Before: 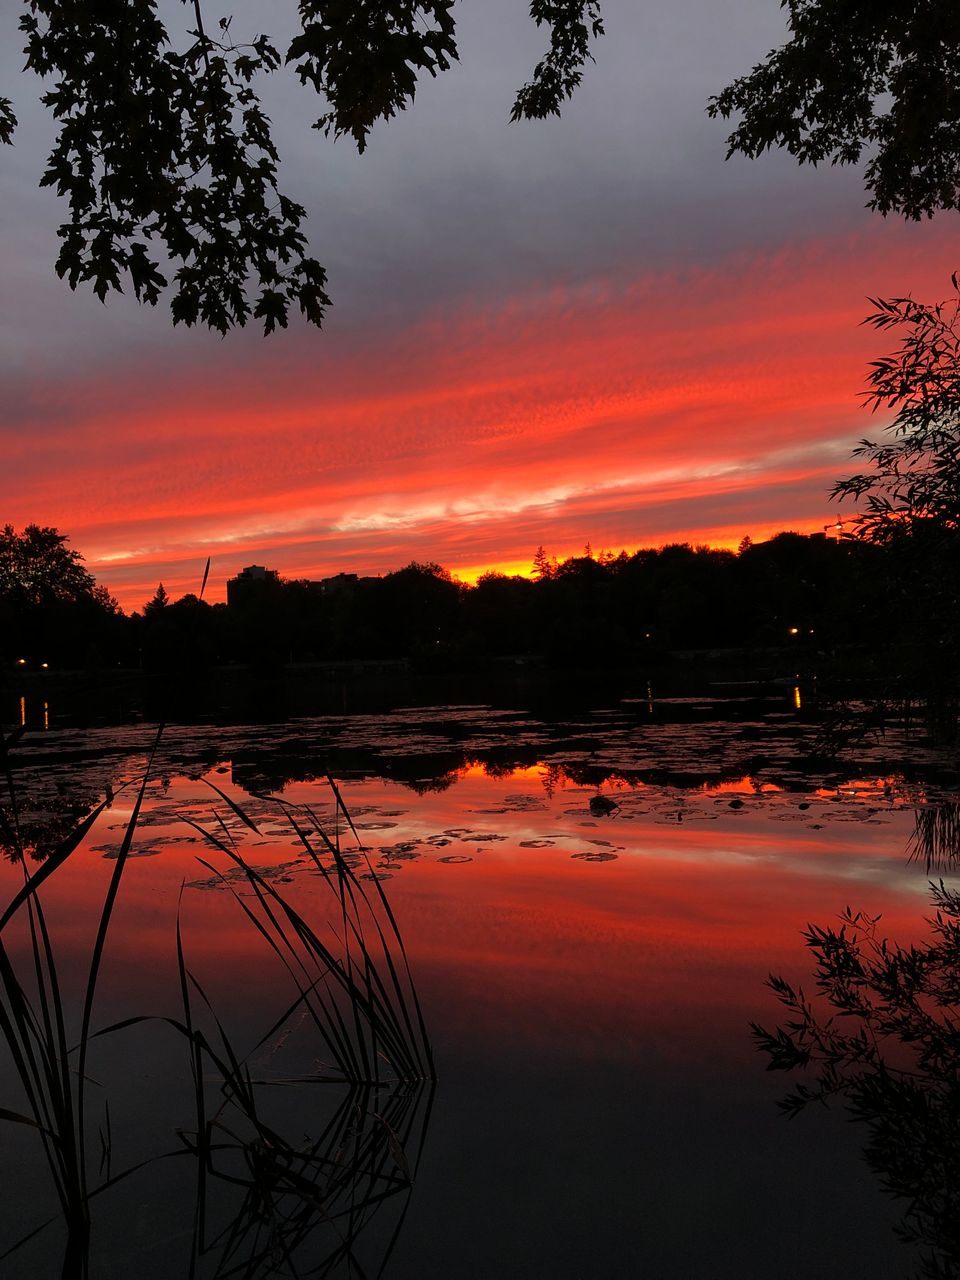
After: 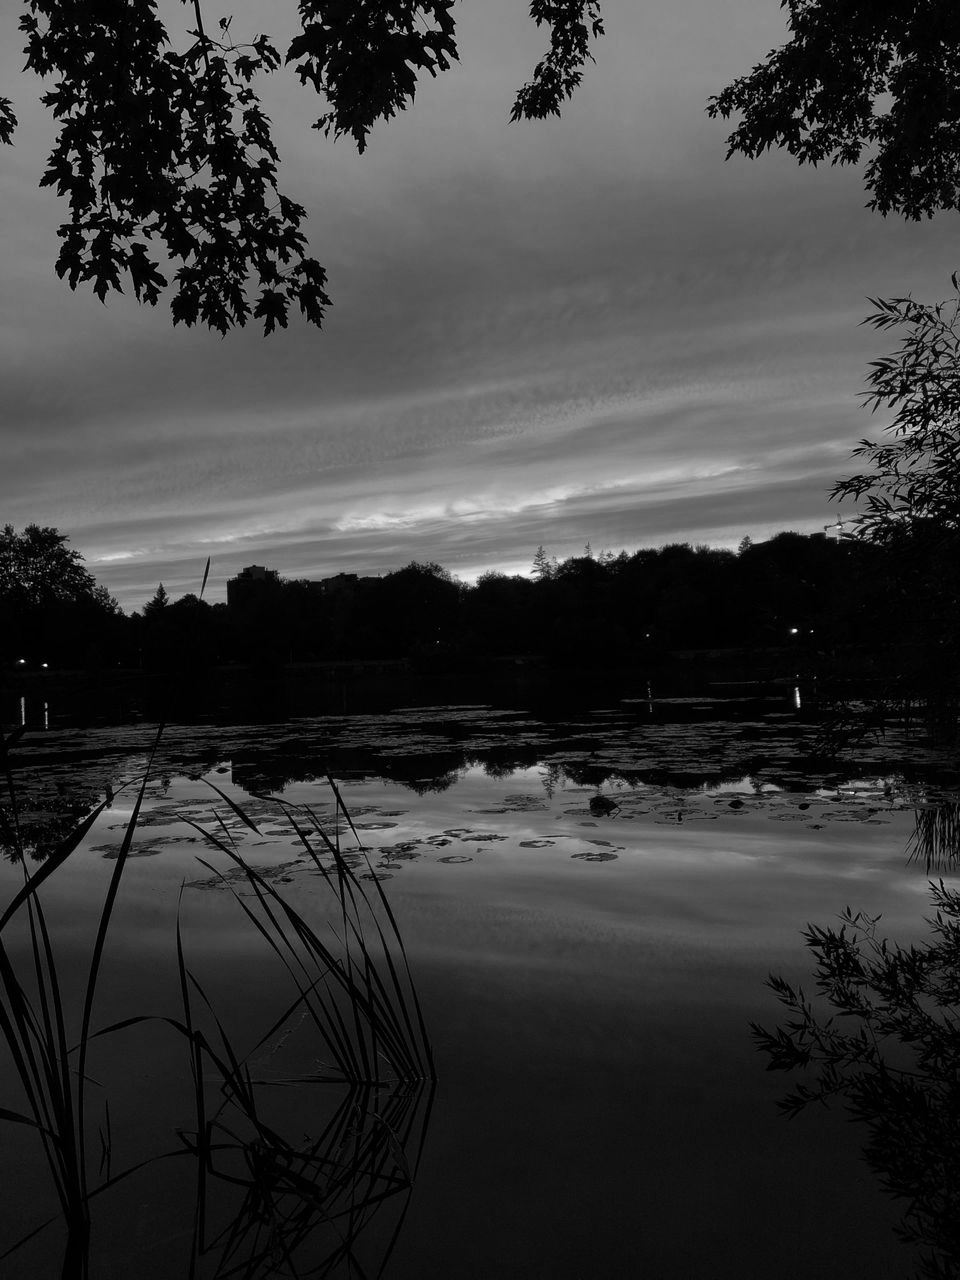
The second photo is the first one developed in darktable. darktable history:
contrast brightness saturation: contrast 0.1, saturation -0.3
monochrome: a -3.63, b -0.465
